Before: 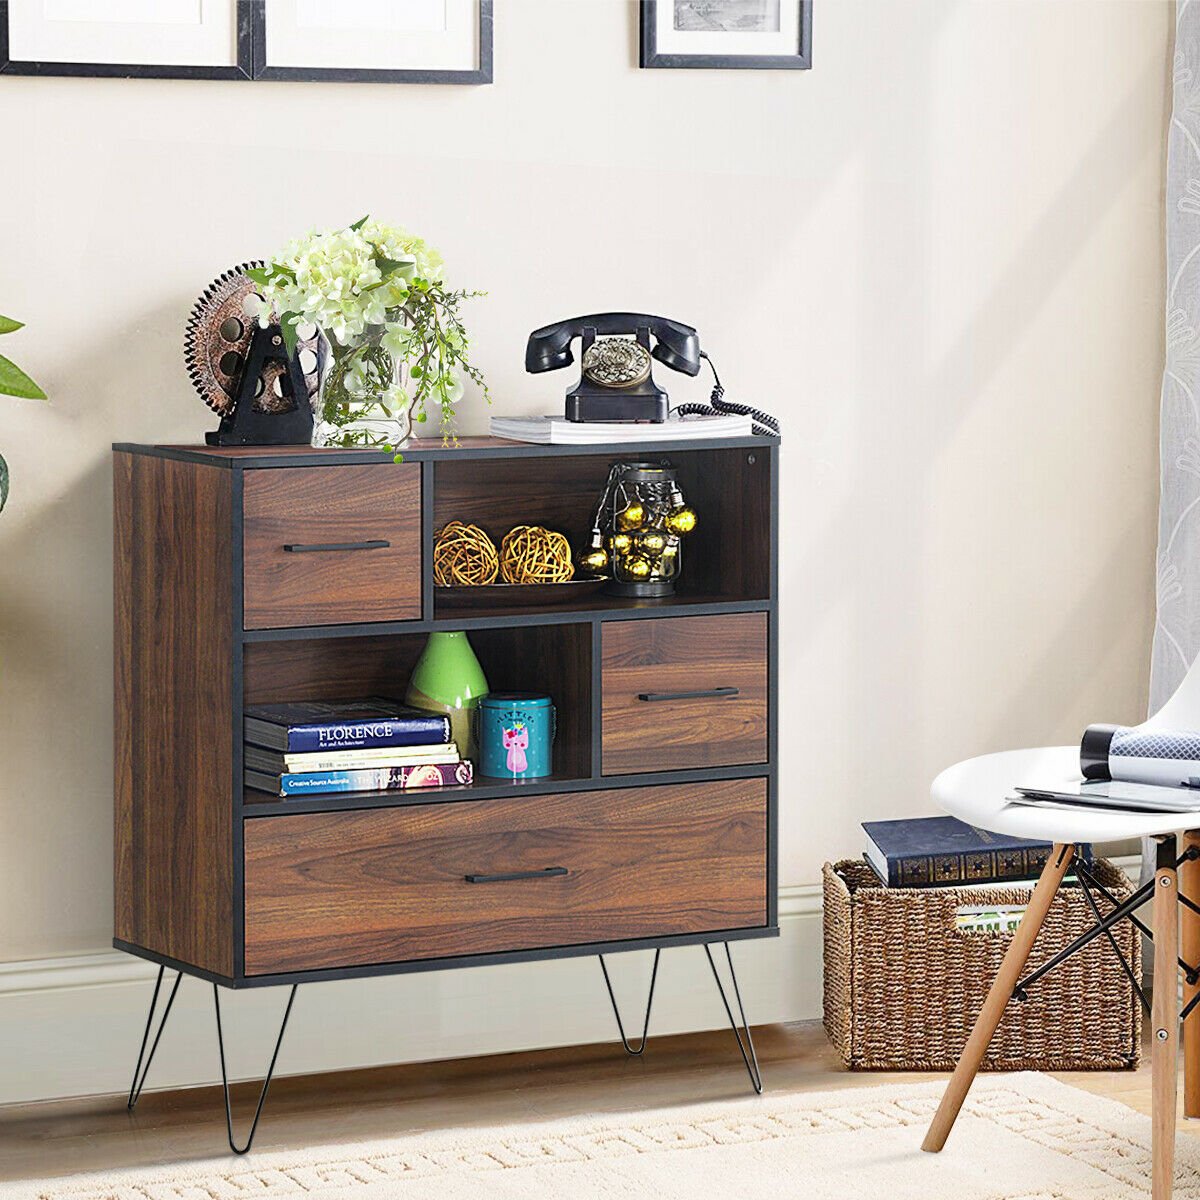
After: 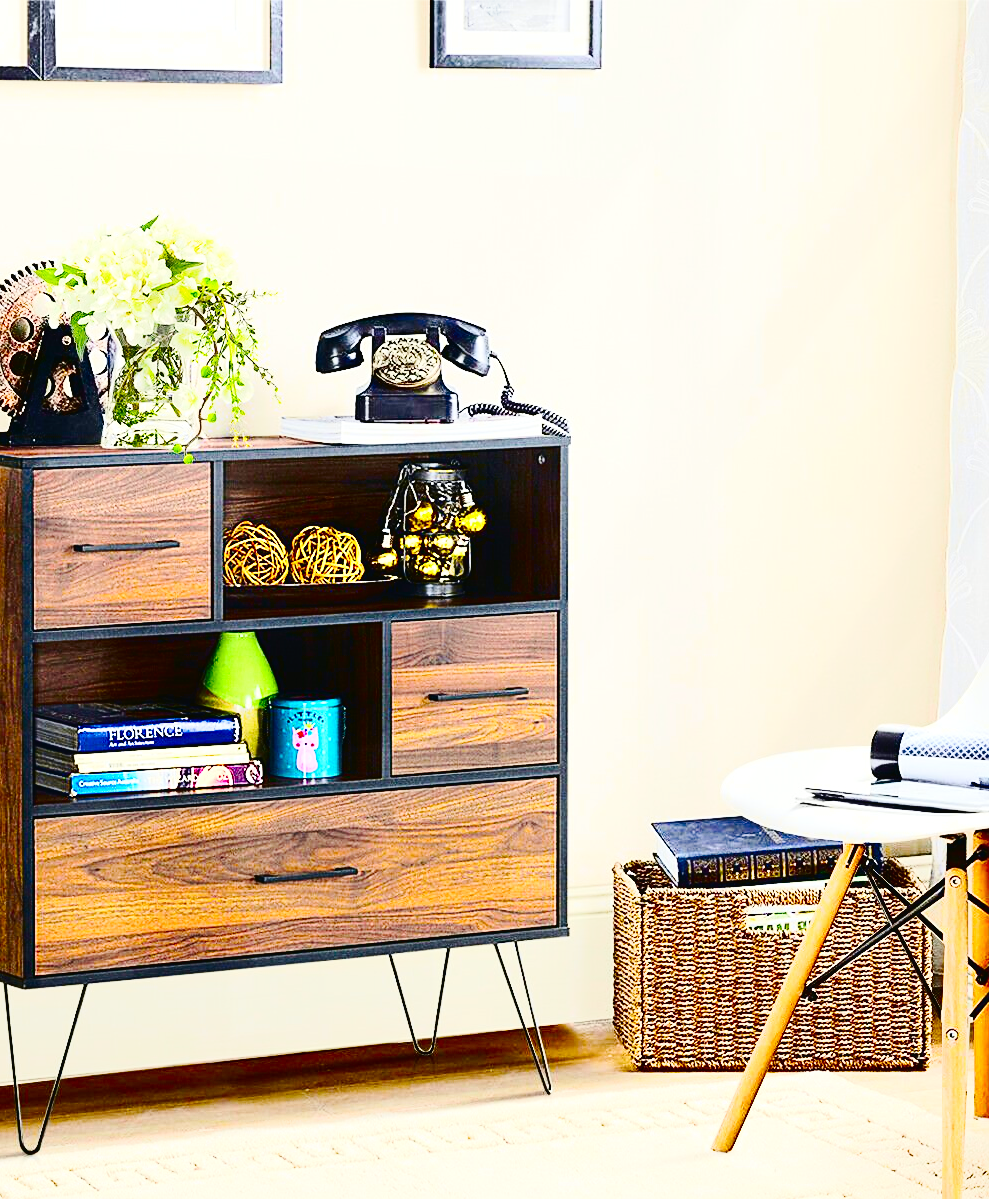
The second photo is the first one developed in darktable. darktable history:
crop: left 17.582%, bottom 0.031%
color balance: input saturation 99%
contrast brightness saturation: brightness -0.25, saturation 0.2
base curve: curves: ch0 [(0, 0) (0.036, 0.025) (0.121, 0.166) (0.206, 0.329) (0.605, 0.79) (1, 1)], preserve colors none
tone curve: curves: ch0 [(0.003, 0.023) (0.071, 0.052) (0.236, 0.197) (0.466, 0.557) (0.625, 0.761) (0.783, 0.9) (0.994, 0.968)]; ch1 [(0, 0) (0.262, 0.227) (0.417, 0.386) (0.469, 0.467) (0.502, 0.498) (0.528, 0.53) (0.573, 0.579) (0.605, 0.621) (0.644, 0.671) (0.686, 0.728) (0.994, 0.987)]; ch2 [(0, 0) (0.262, 0.188) (0.385, 0.353) (0.427, 0.424) (0.495, 0.493) (0.515, 0.54) (0.547, 0.561) (0.589, 0.613) (0.644, 0.748) (1, 1)], color space Lab, independent channels, preserve colors none
exposure: black level correction 0, exposure 0.68 EV, compensate exposure bias true, compensate highlight preservation false
sharpen: amount 0.2
